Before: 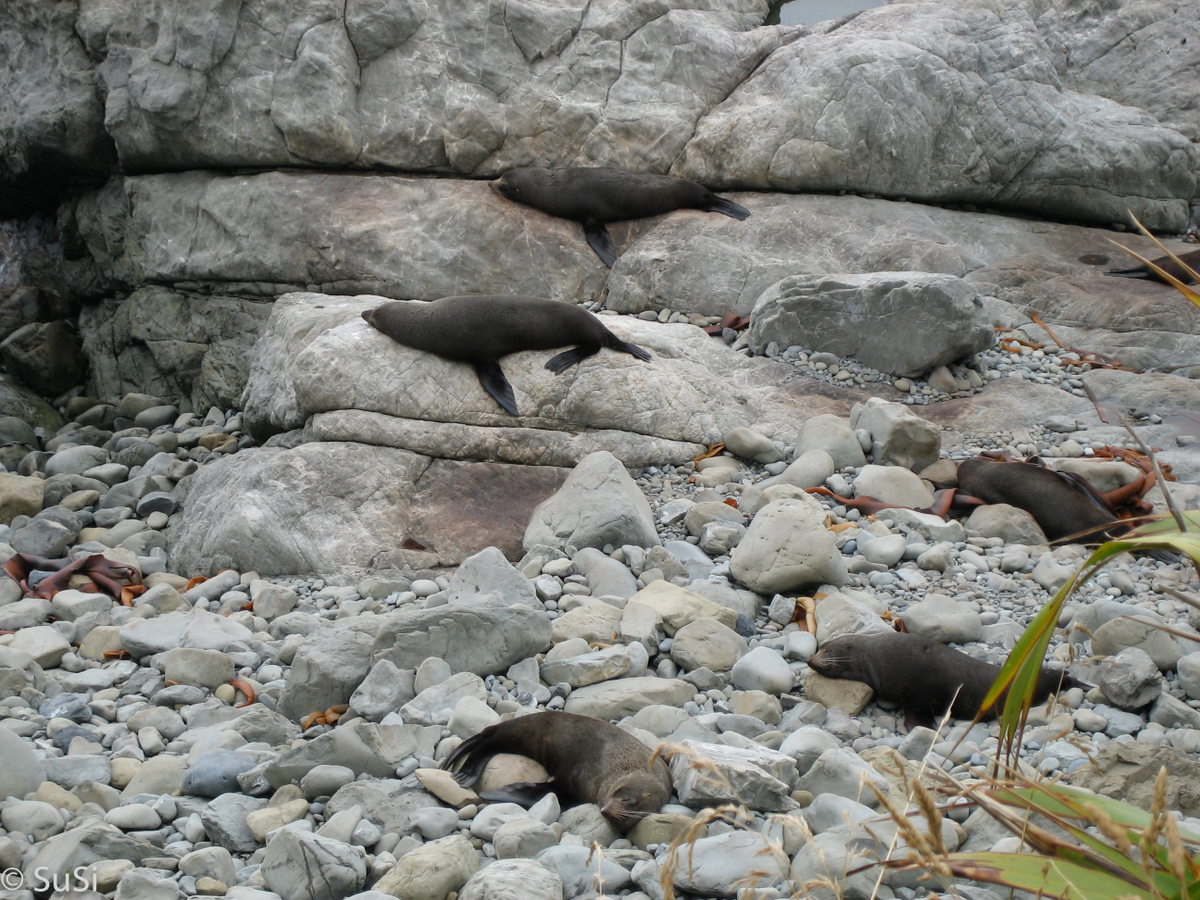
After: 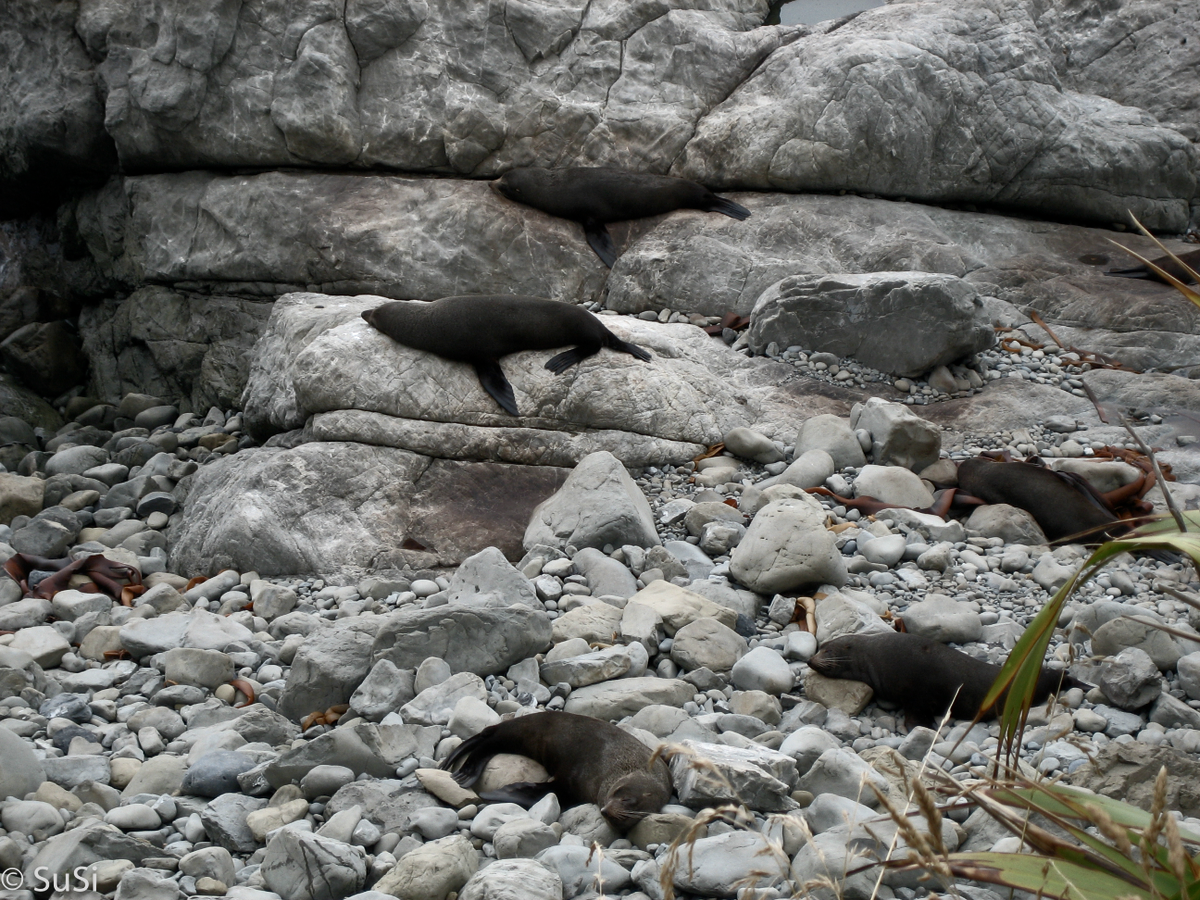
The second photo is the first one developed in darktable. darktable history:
local contrast: mode bilateral grid, contrast 100, coarseness 100, detail 108%, midtone range 0.2
color balance rgb: perceptual saturation grading › highlights -31.88%, perceptual saturation grading › mid-tones 5.8%, perceptual saturation grading › shadows 18.12%, perceptual brilliance grading › highlights 3.62%, perceptual brilliance grading › mid-tones -18.12%, perceptual brilliance grading › shadows -41.3%
